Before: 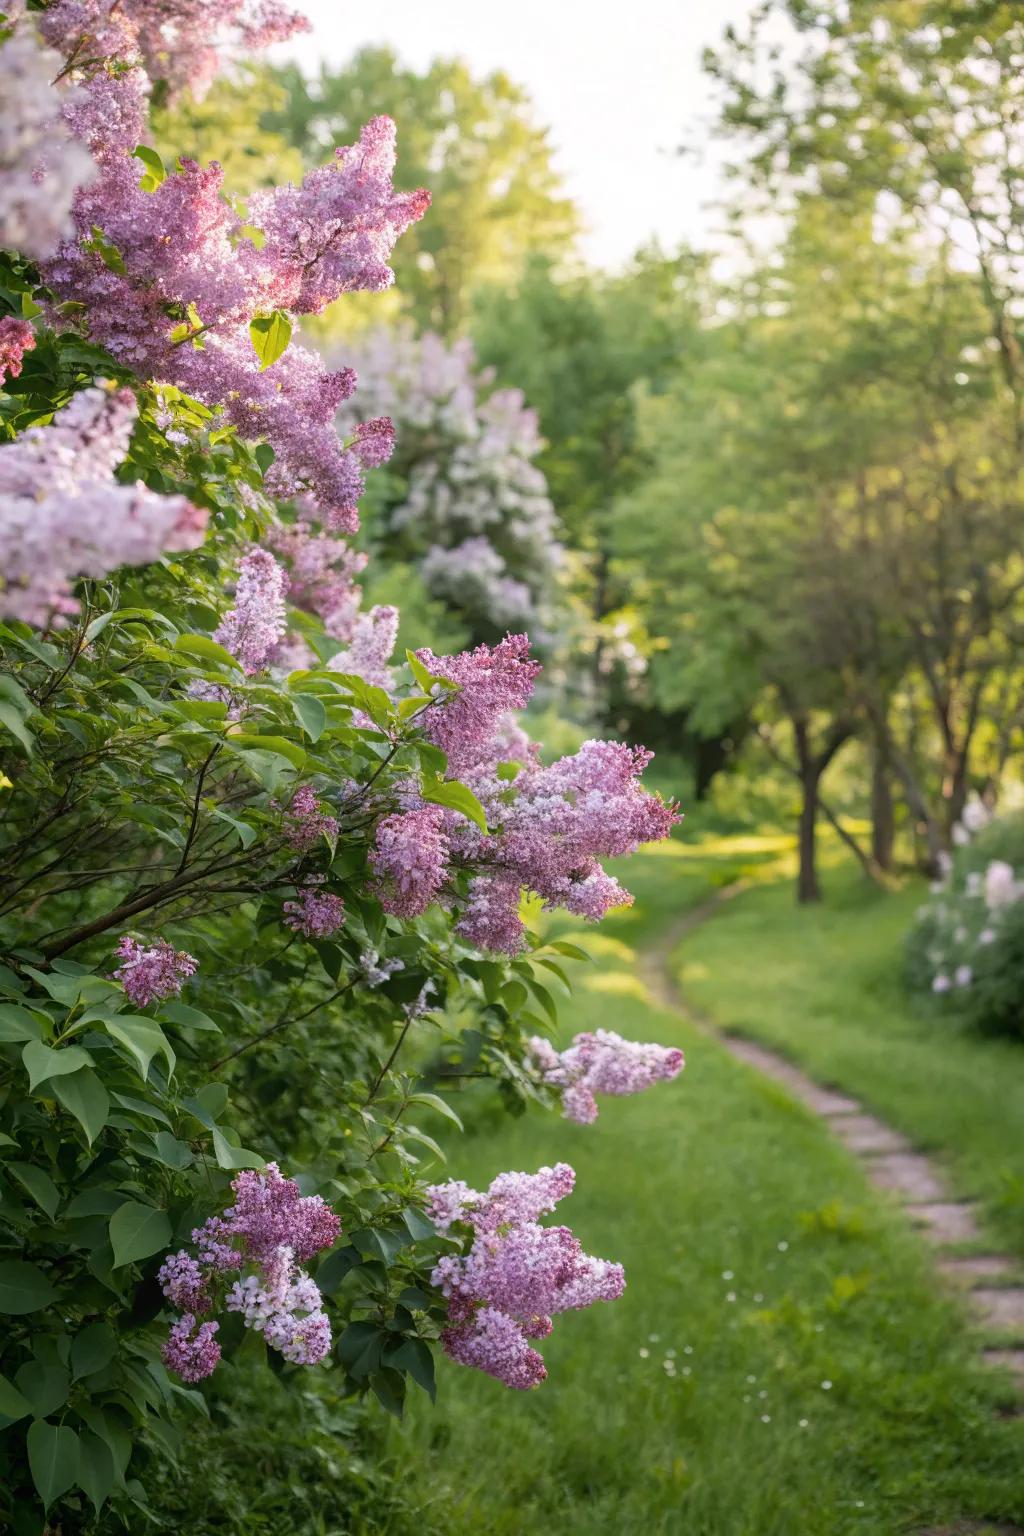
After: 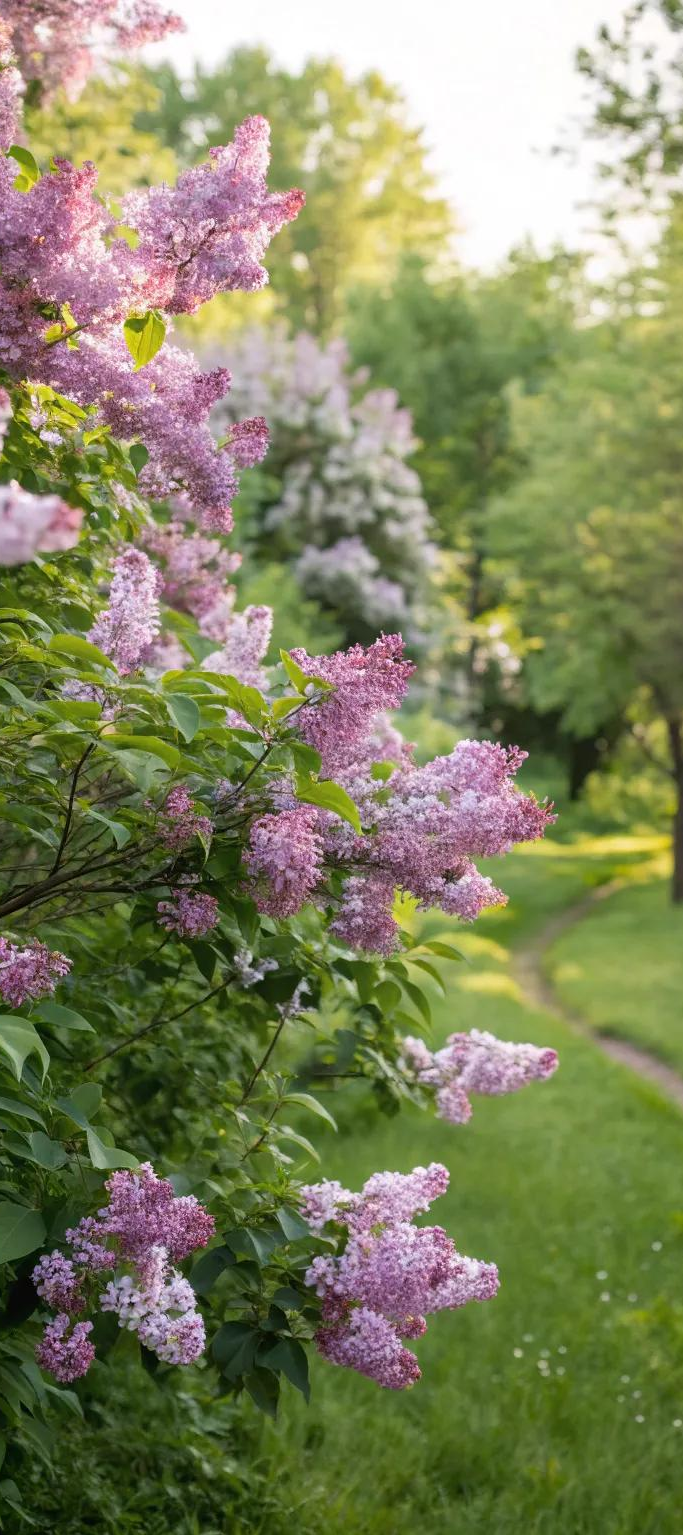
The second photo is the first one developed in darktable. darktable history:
crop and rotate: left 12.343%, right 20.897%
